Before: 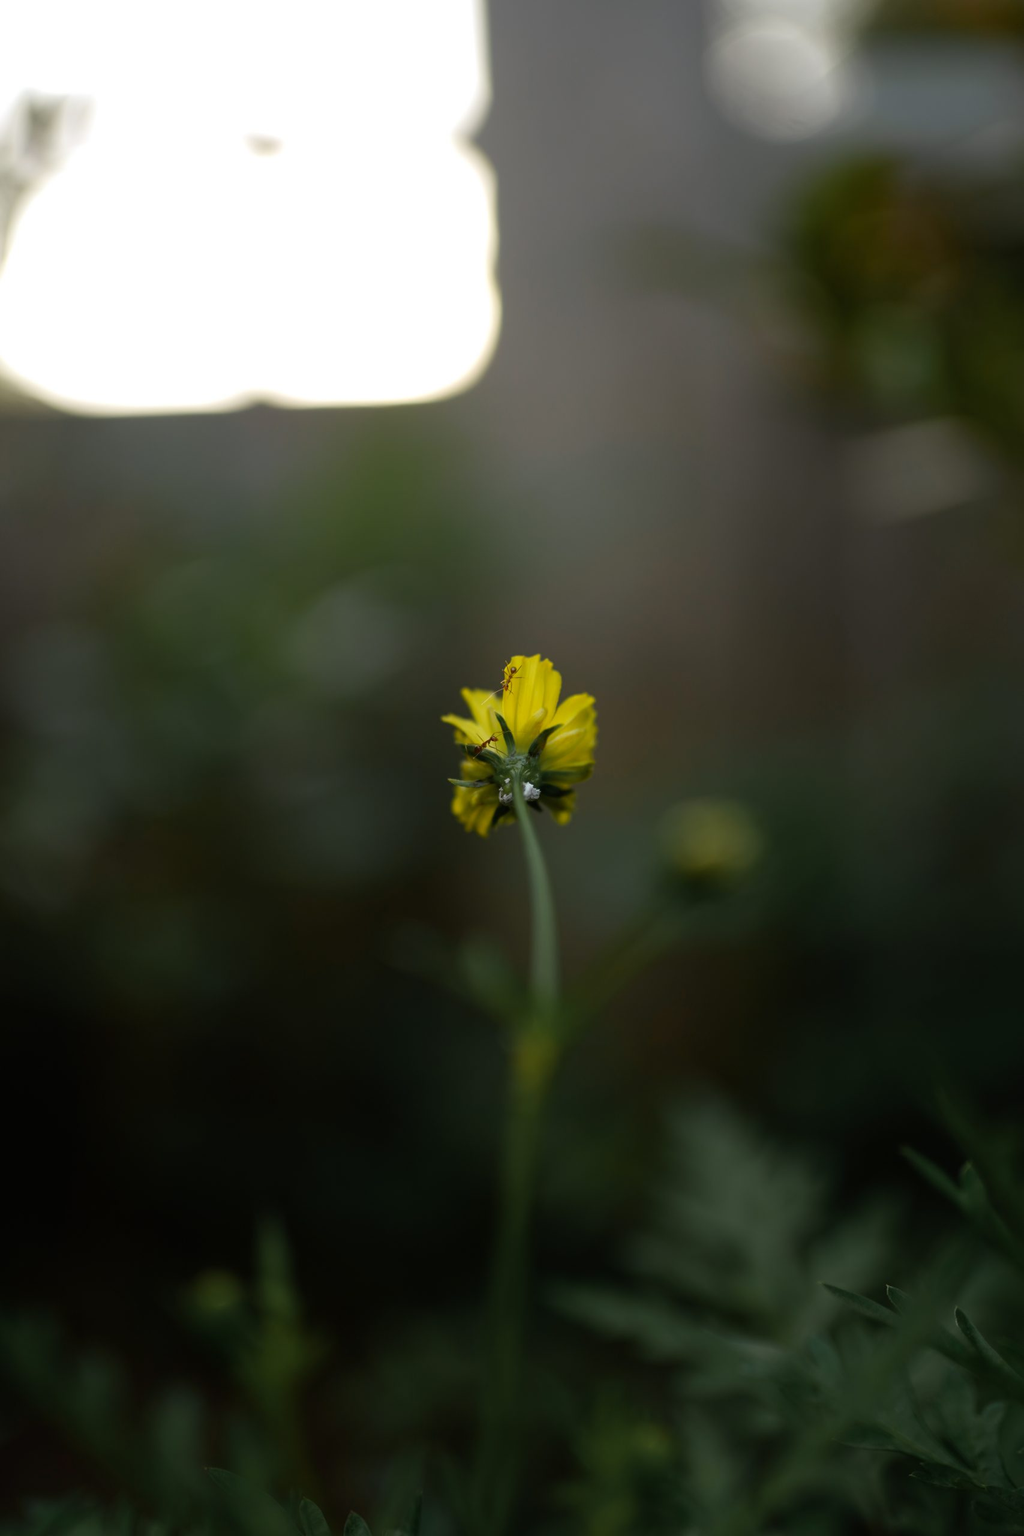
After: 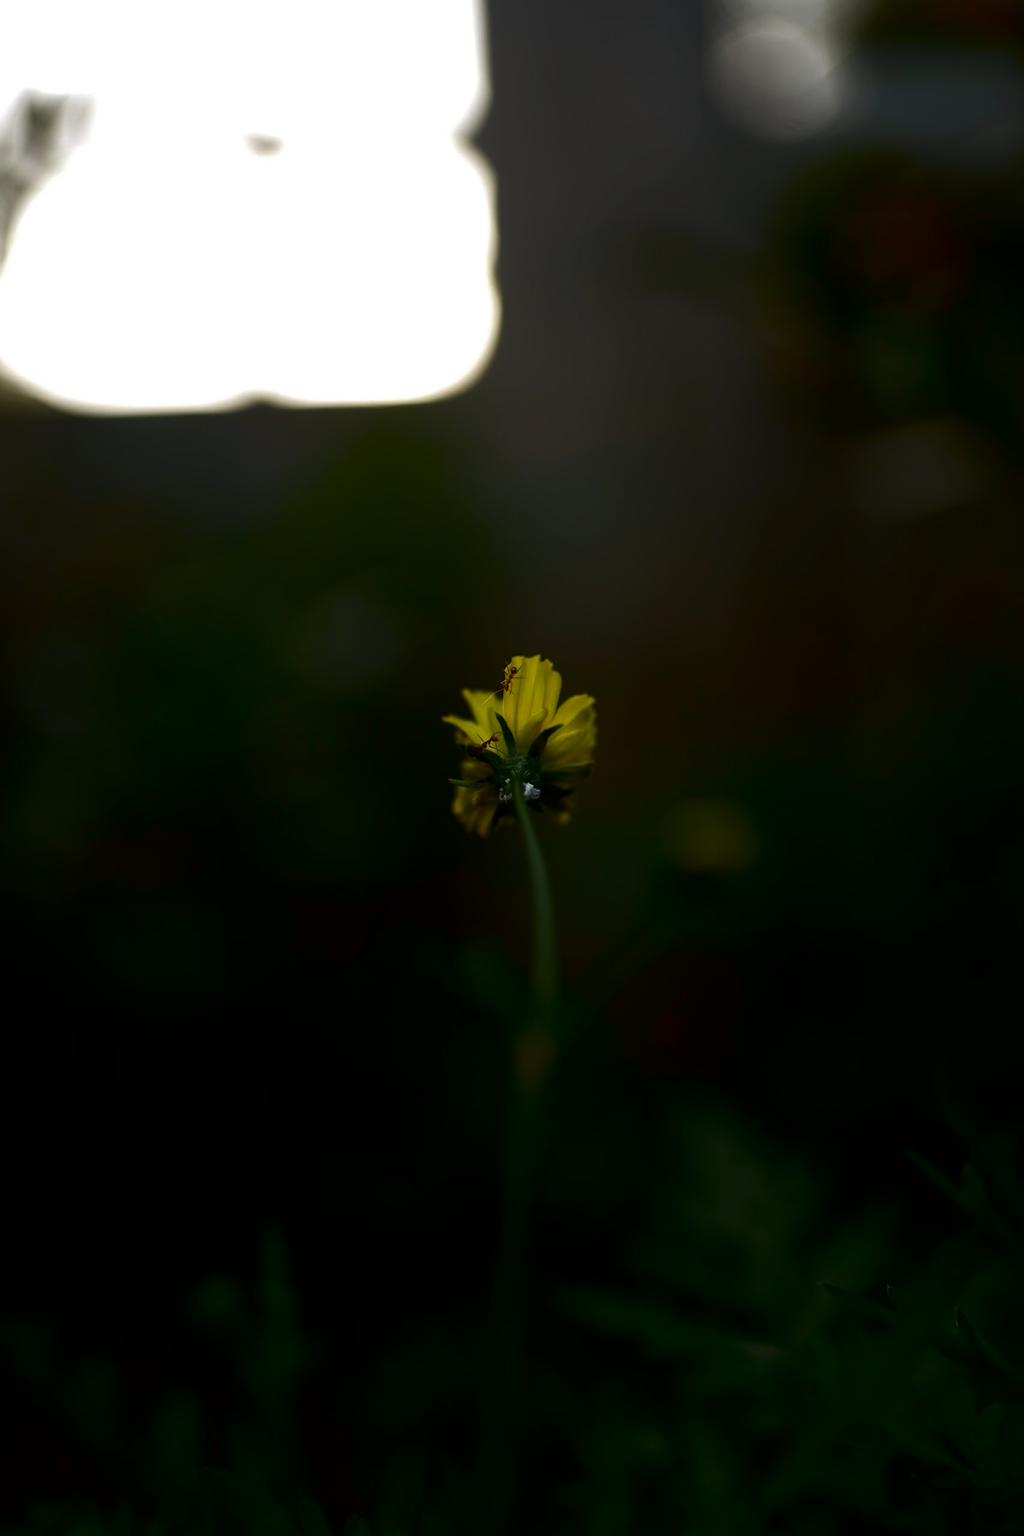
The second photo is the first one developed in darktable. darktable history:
contrast brightness saturation: brightness -0.535
